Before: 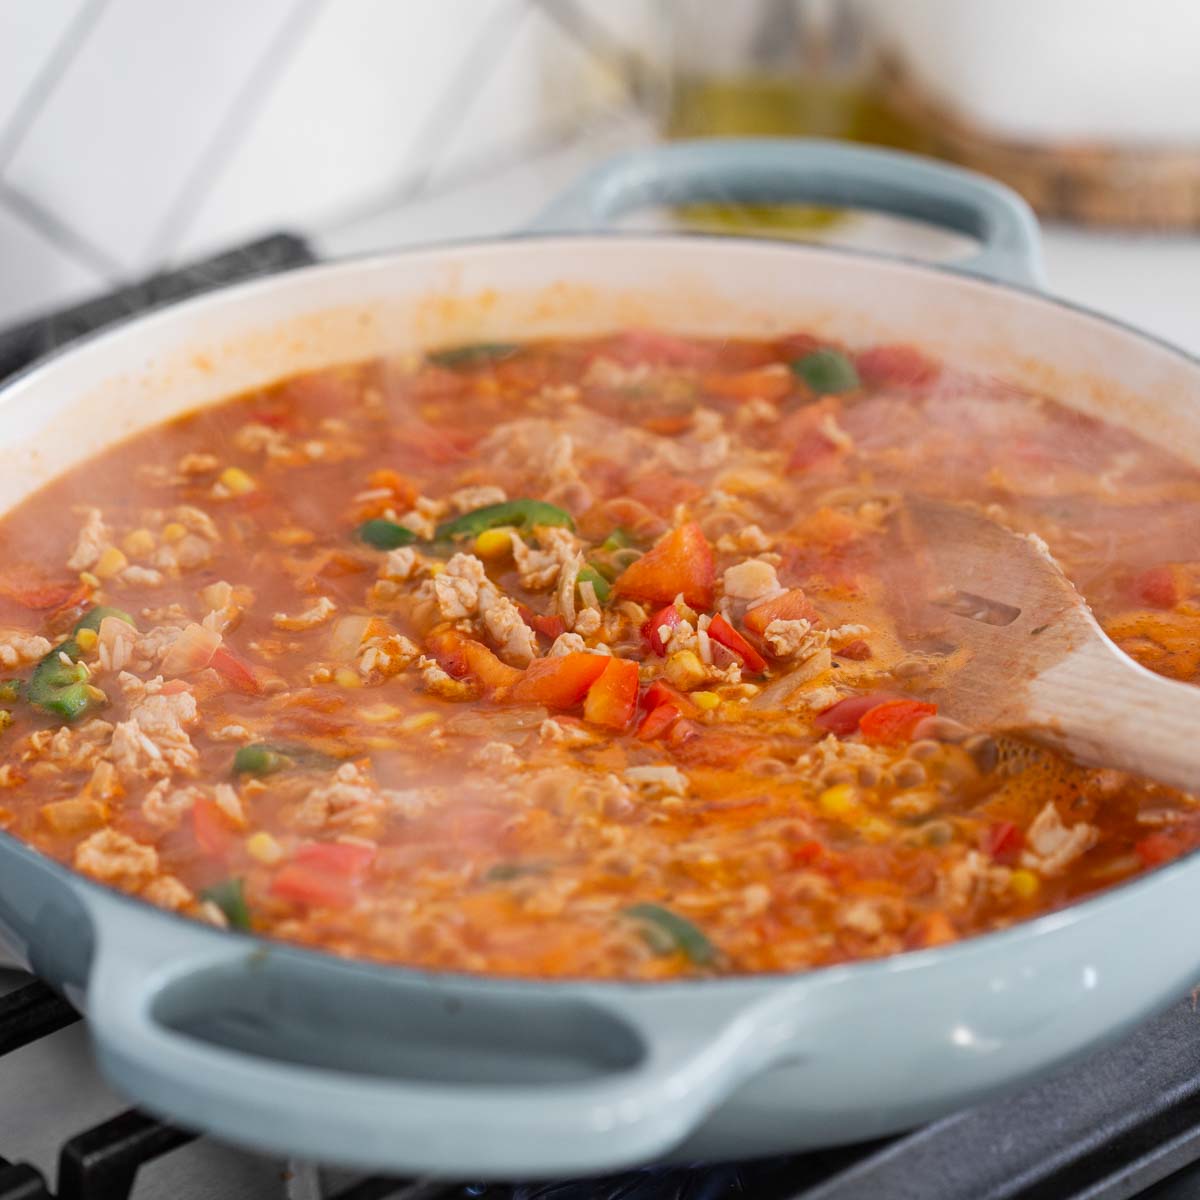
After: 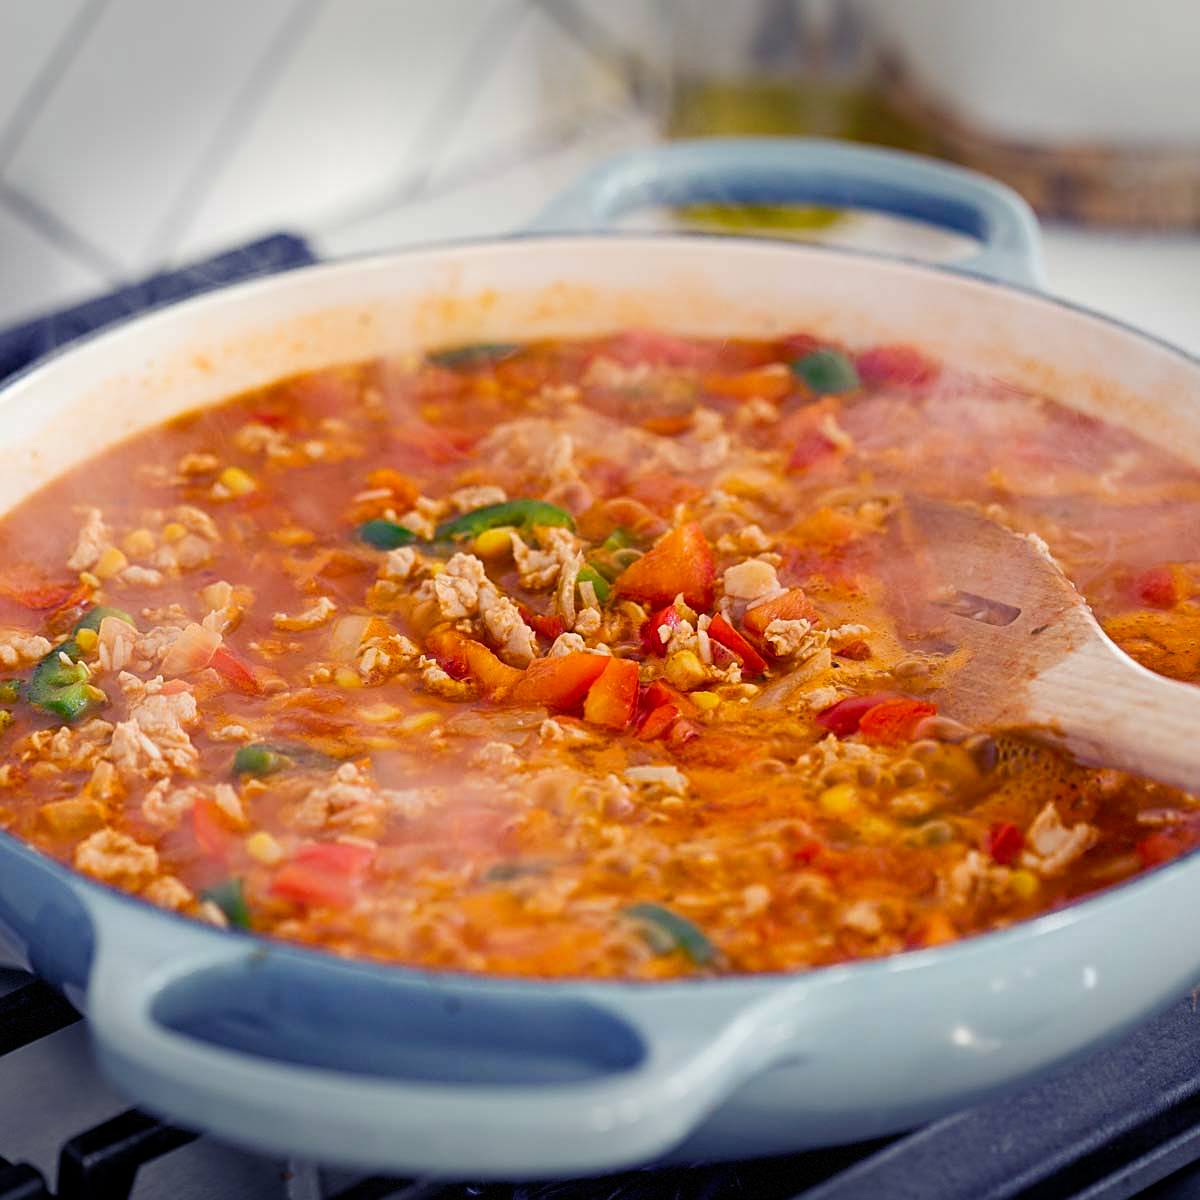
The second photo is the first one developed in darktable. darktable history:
color balance rgb: shadows lift › luminance -28.76%, shadows lift › chroma 15%, shadows lift › hue 270°, power › chroma 1%, power › hue 255°, highlights gain › luminance 7.14%, highlights gain › chroma 2%, highlights gain › hue 90°, global offset › luminance -0.29%, global offset › hue 260°, perceptual saturation grading › global saturation 20%, perceptual saturation grading › highlights -13.92%, perceptual saturation grading › shadows 50%
vignetting: fall-off start 100%, brightness -0.406, saturation -0.3, width/height ratio 1.324, dithering 8-bit output, unbound false
sharpen: amount 0.55
color balance: mode lift, gamma, gain (sRGB)
